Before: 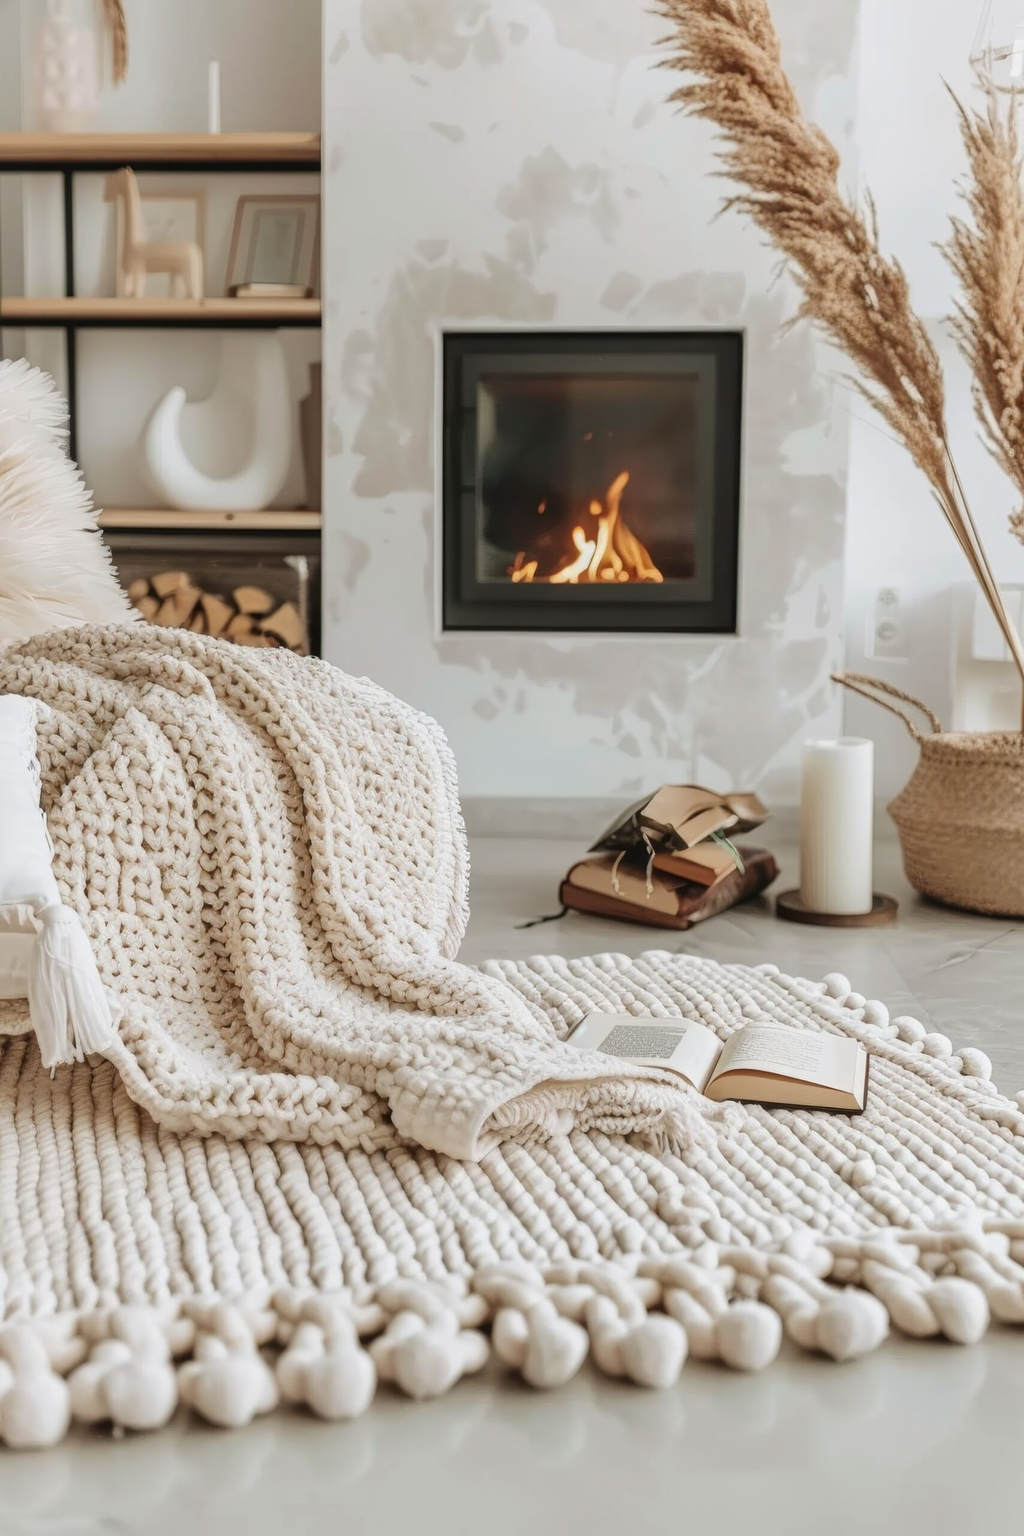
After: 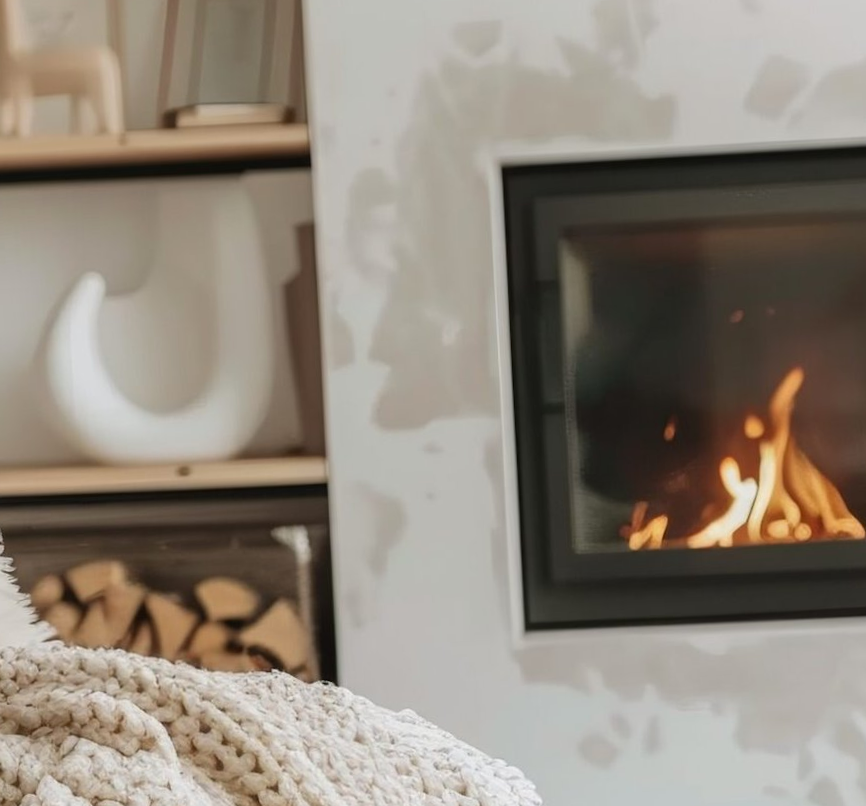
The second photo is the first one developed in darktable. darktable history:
rotate and perspective: rotation -3°, crop left 0.031, crop right 0.968, crop top 0.07, crop bottom 0.93
crop: left 10.121%, top 10.631%, right 36.218%, bottom 51.526%
